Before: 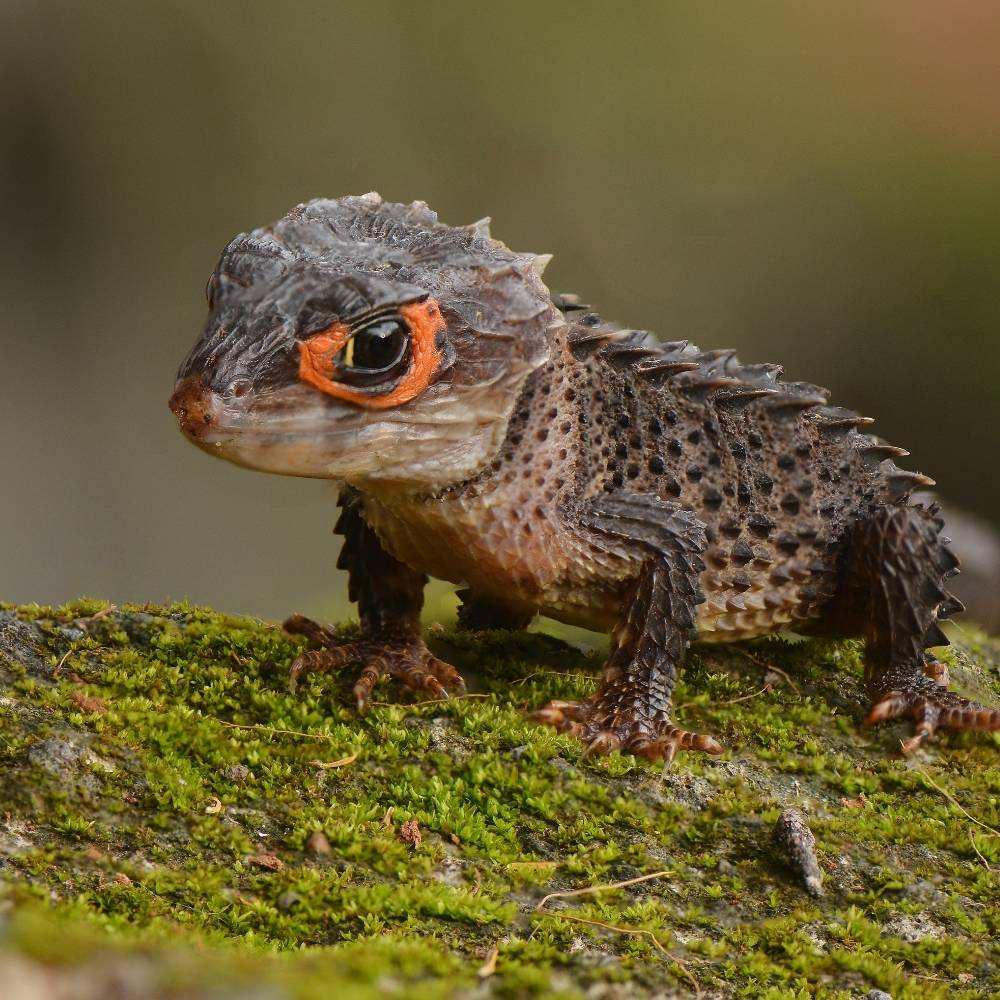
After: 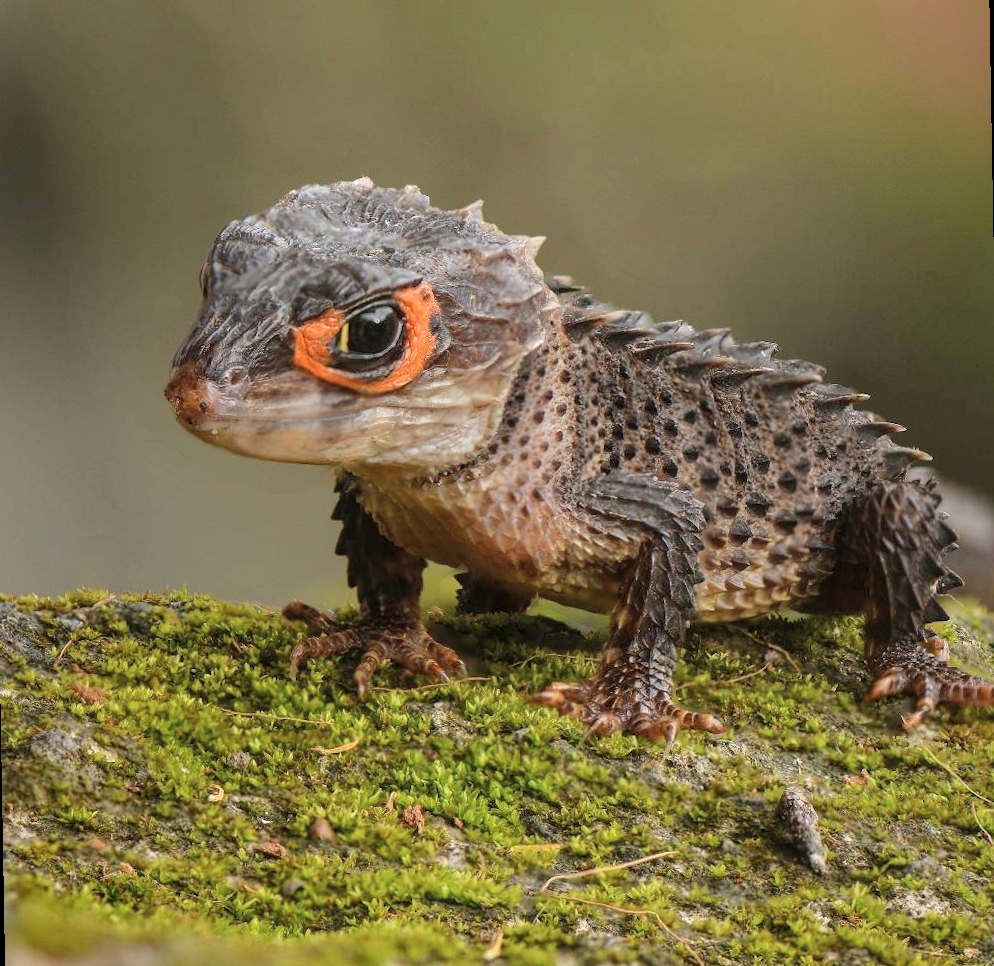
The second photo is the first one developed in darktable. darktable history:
rotate and perspective: rotation -1°, crop left 0.011, crop right 0.989, crop top 0.025, crop bottom 0.975
local contrast: on, module defaults
contrast brightness saturation: brightness 0.15
